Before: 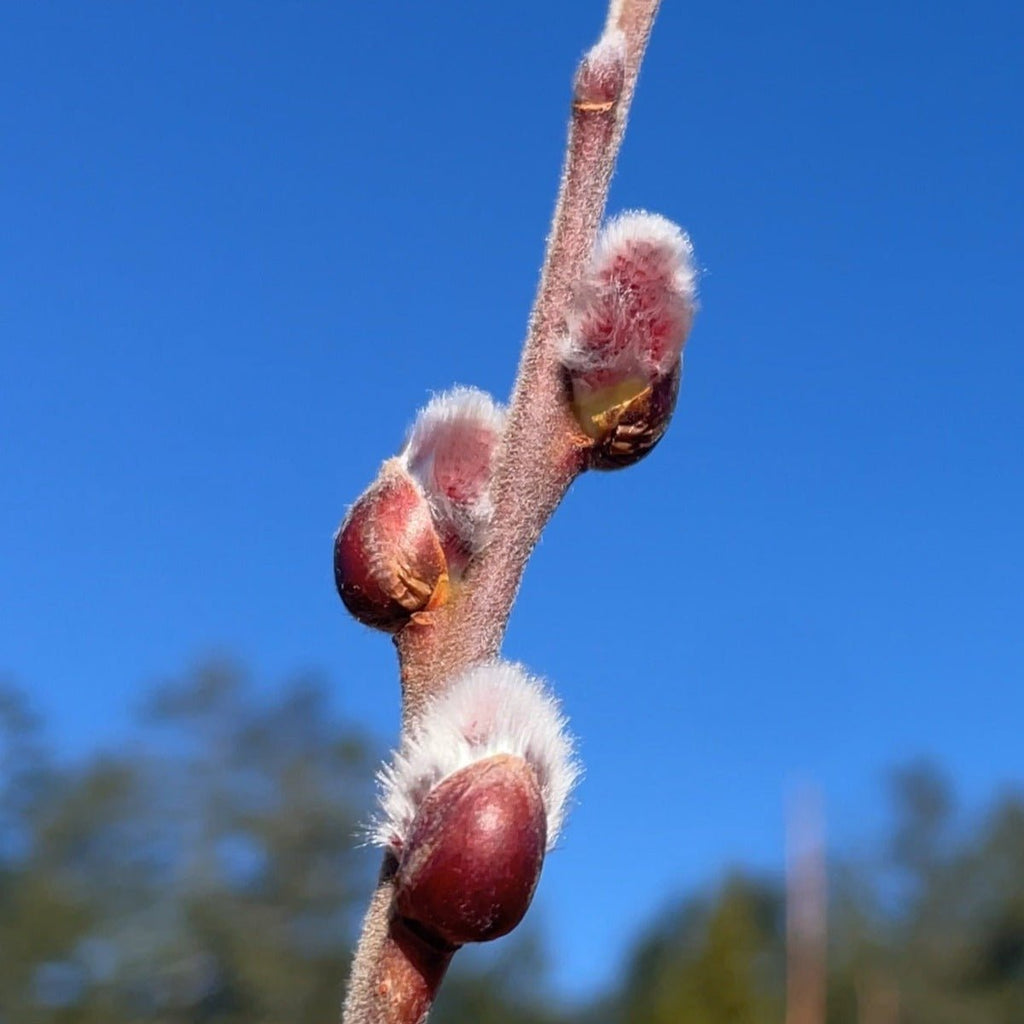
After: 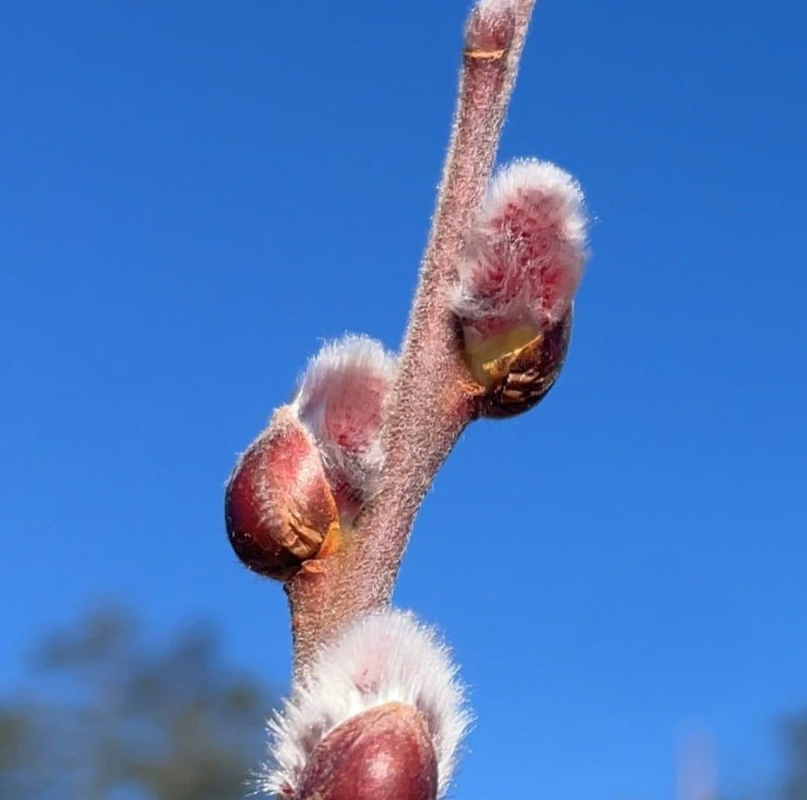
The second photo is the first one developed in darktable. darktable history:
crop and rotate: left 10.72%, top 5.151%, right 10.418%, bottom 16.647%
